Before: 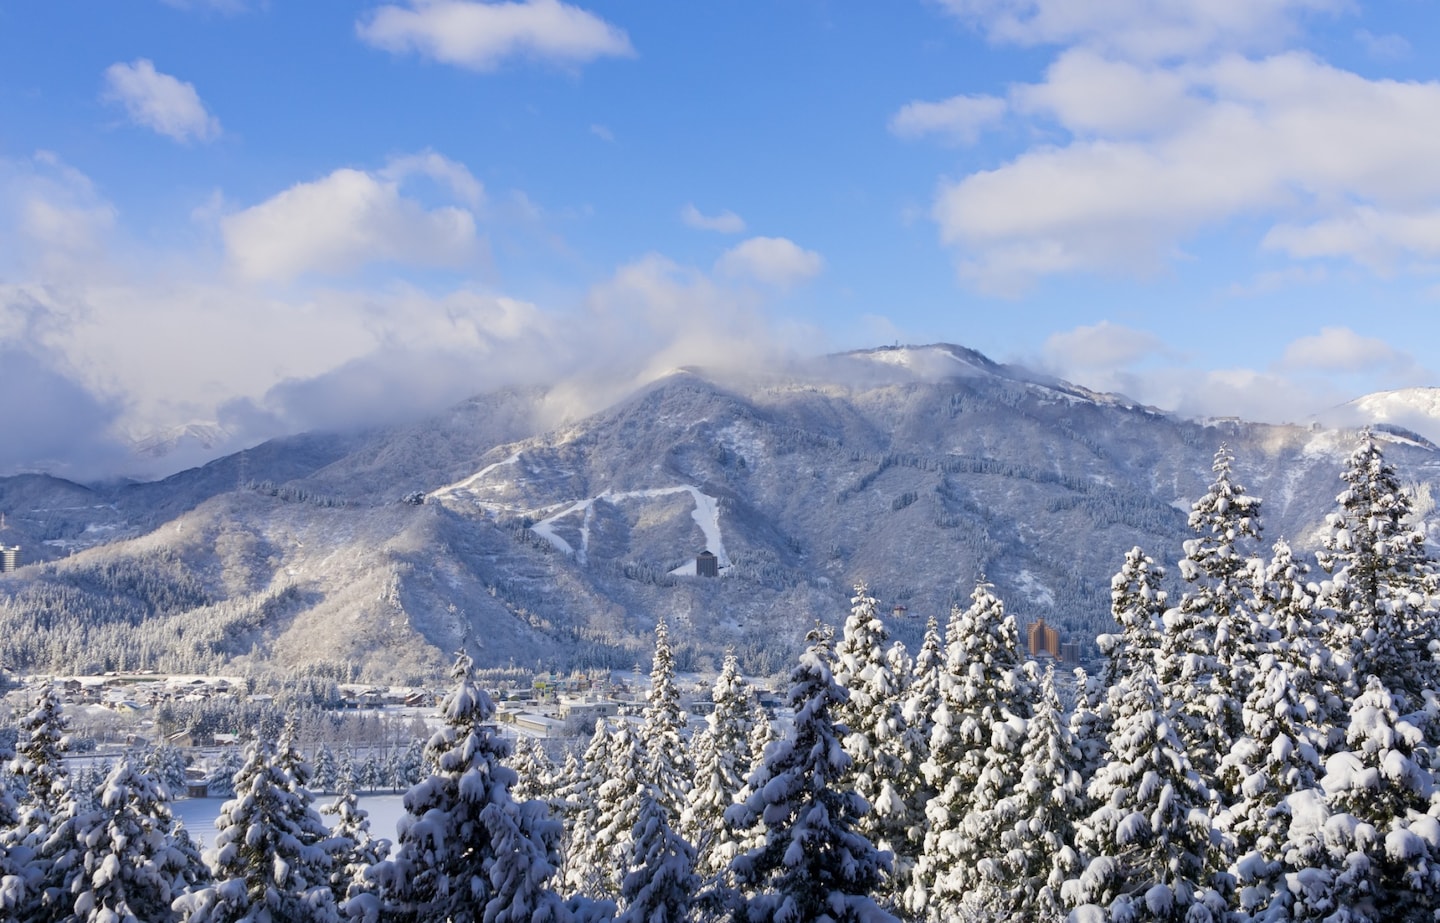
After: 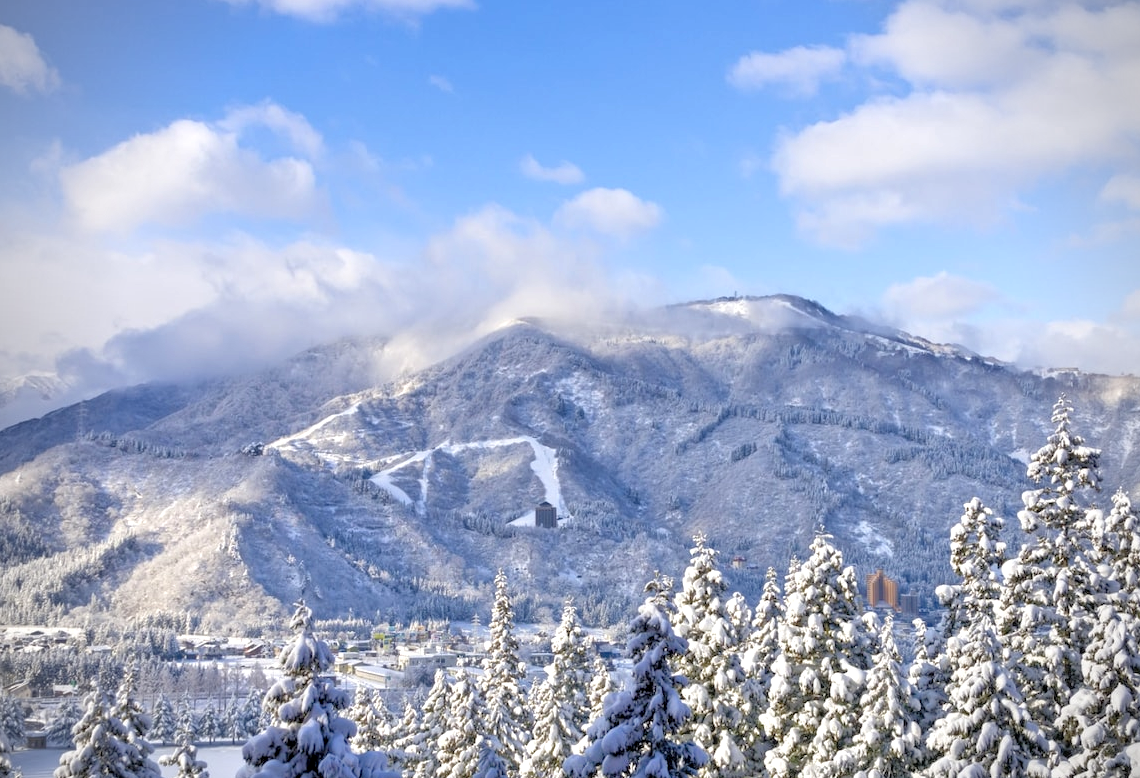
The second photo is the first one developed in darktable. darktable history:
exposure: black level correction 0.001, exposure 0.3 EV, compensate highlight preservation false
vignetting: on, module defaults
local contrast: on, module defaults
crop: left 11.225%, top 5.381%, right 9.565%, bottom 10.314%
tone equalizer: -7 EV 0.15 EV, -6 EV 0.6 EV, -5 EV 1.15 EV, -4 EV 1.33 EV, -3 EV 1.15 EV, -2 EV 0.6 EV, -1 EV 0.15 EV, mask exposure compensation -0.5 EV
